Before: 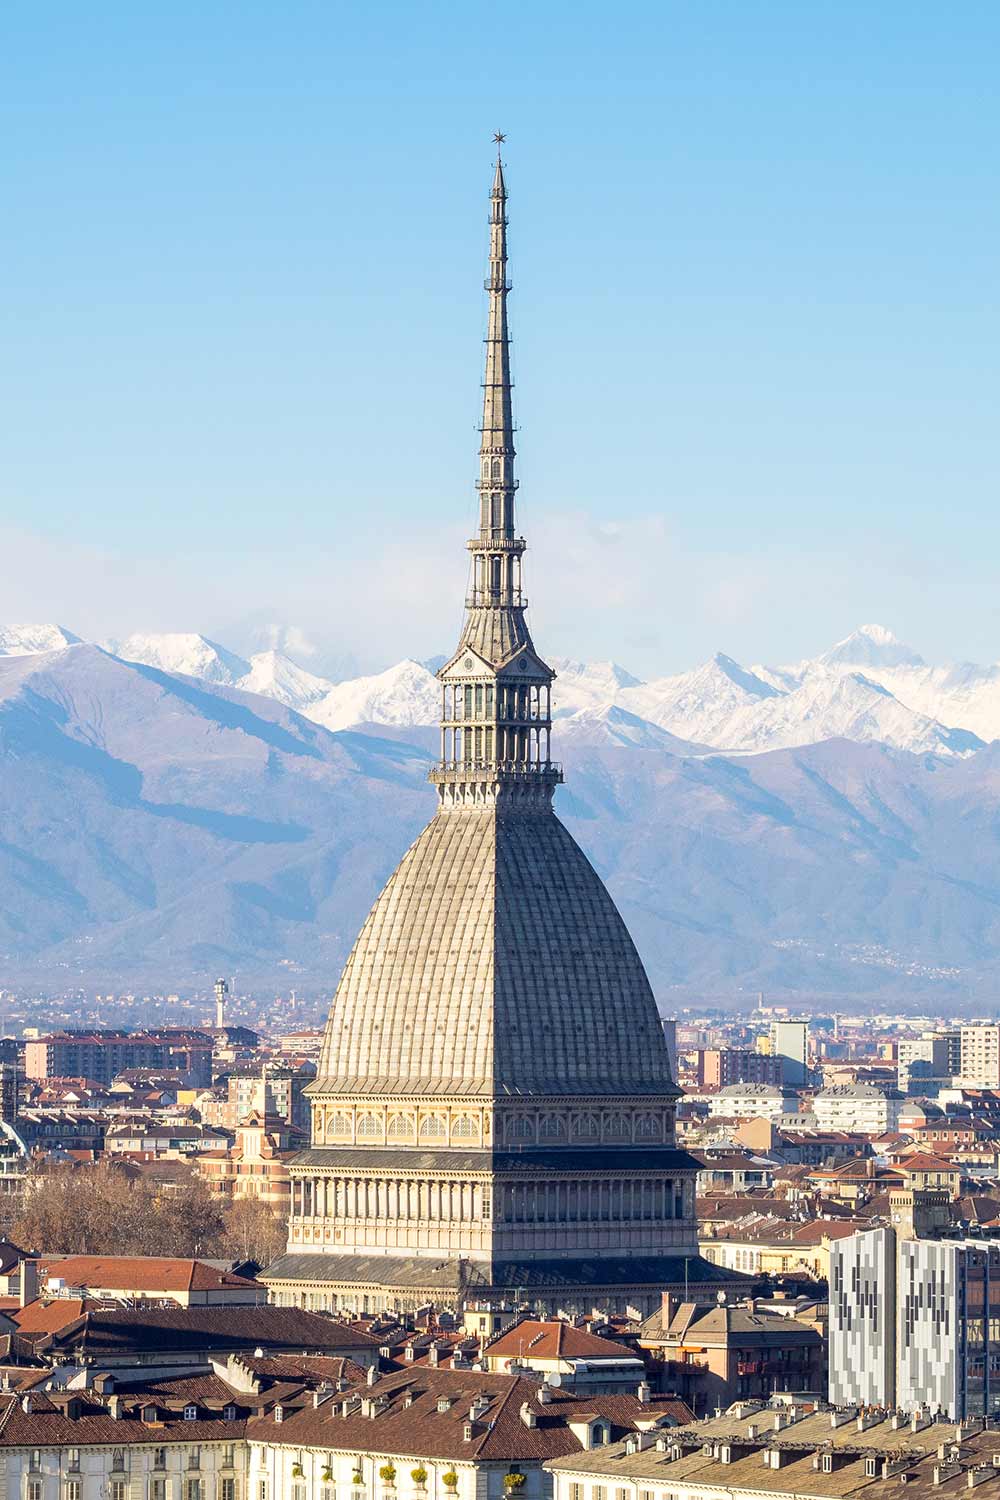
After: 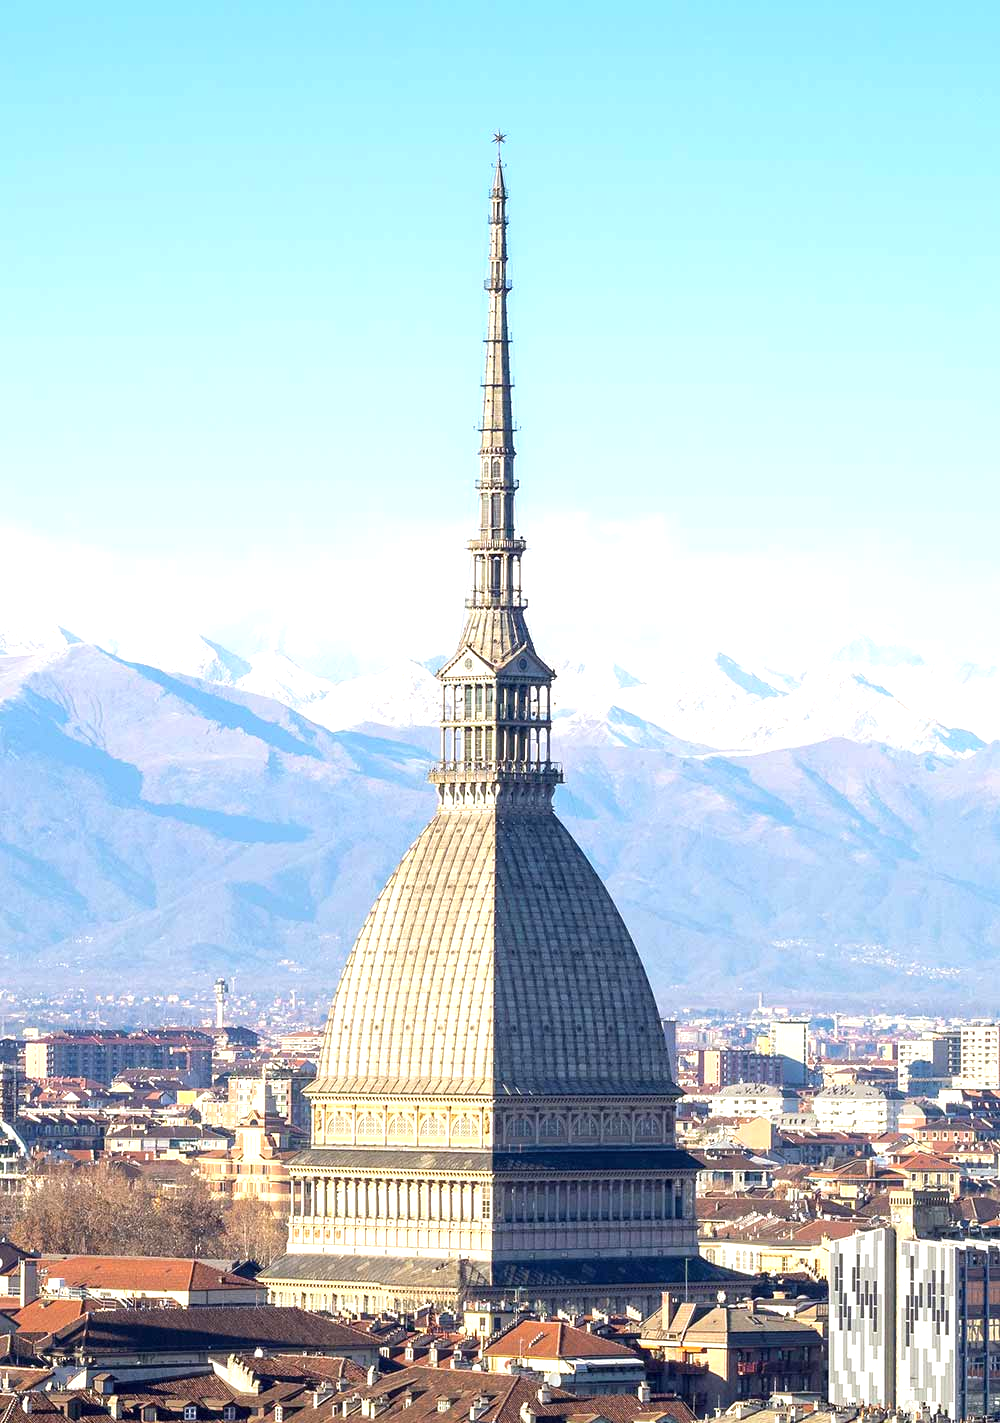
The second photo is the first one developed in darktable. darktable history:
exposure: black level correction 0, exposure 0.6 EV, compensate exposure bias true, compensate highlight preservation false
crop and rotate: top 0%, bottom 5.097%
